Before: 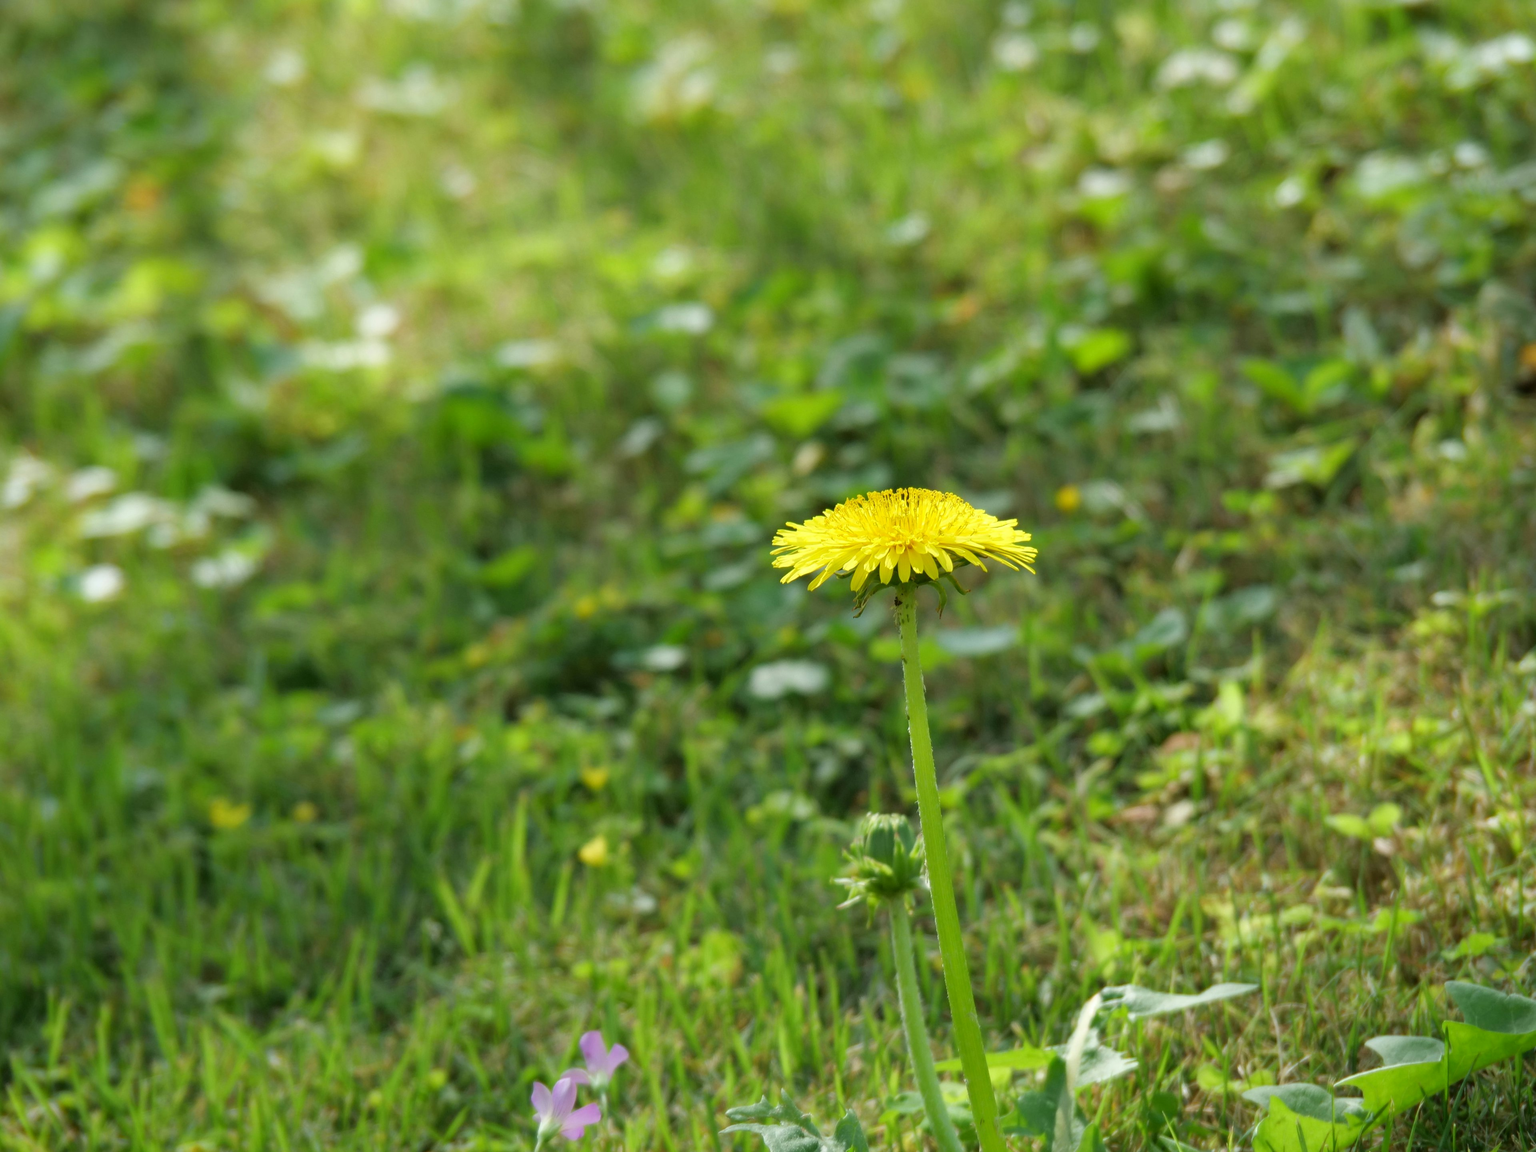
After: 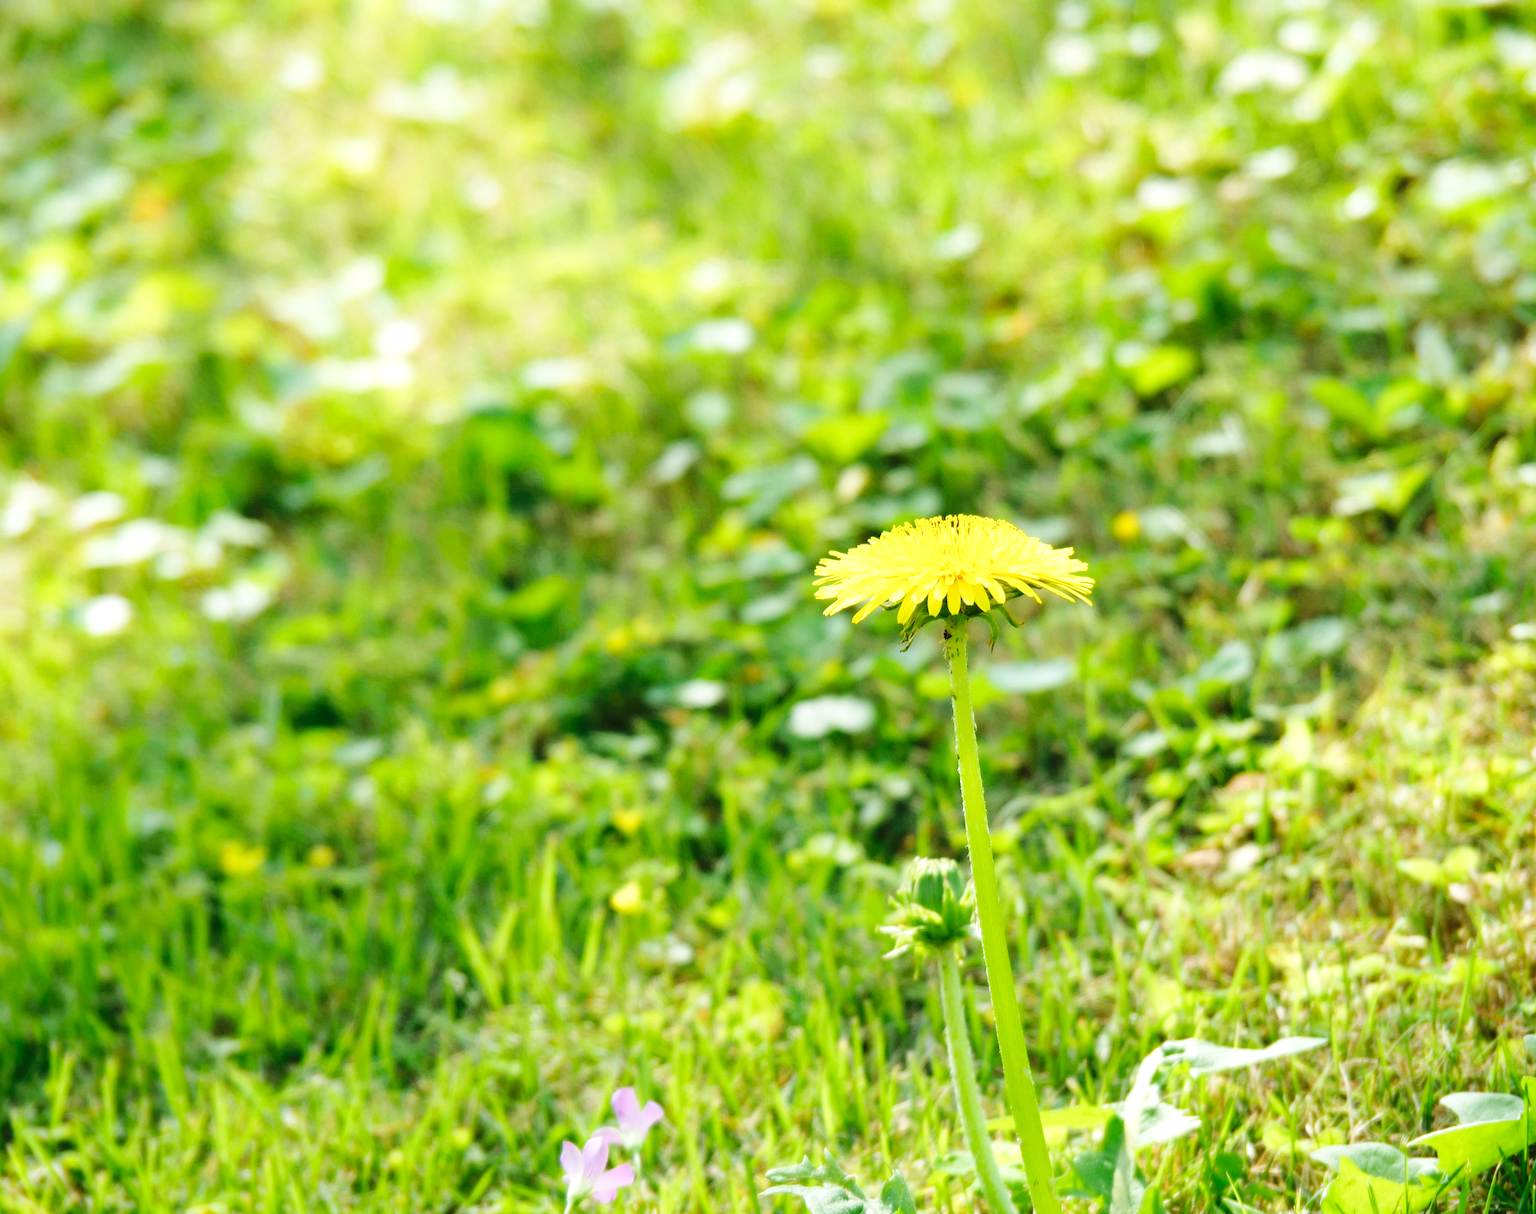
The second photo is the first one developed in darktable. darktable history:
exposure: black level correction 0, exposure 0.7 EV, compensate exposure bias true, compensate highlight preservation false
crop and rotate: right 5.167%
base curve: curves: ch0 [(0, 0) (0.036, 0.025) (0.121, 0.166) (0.206, 0.329) (0.605, 0.79) (1, 1)], preserve colors none
